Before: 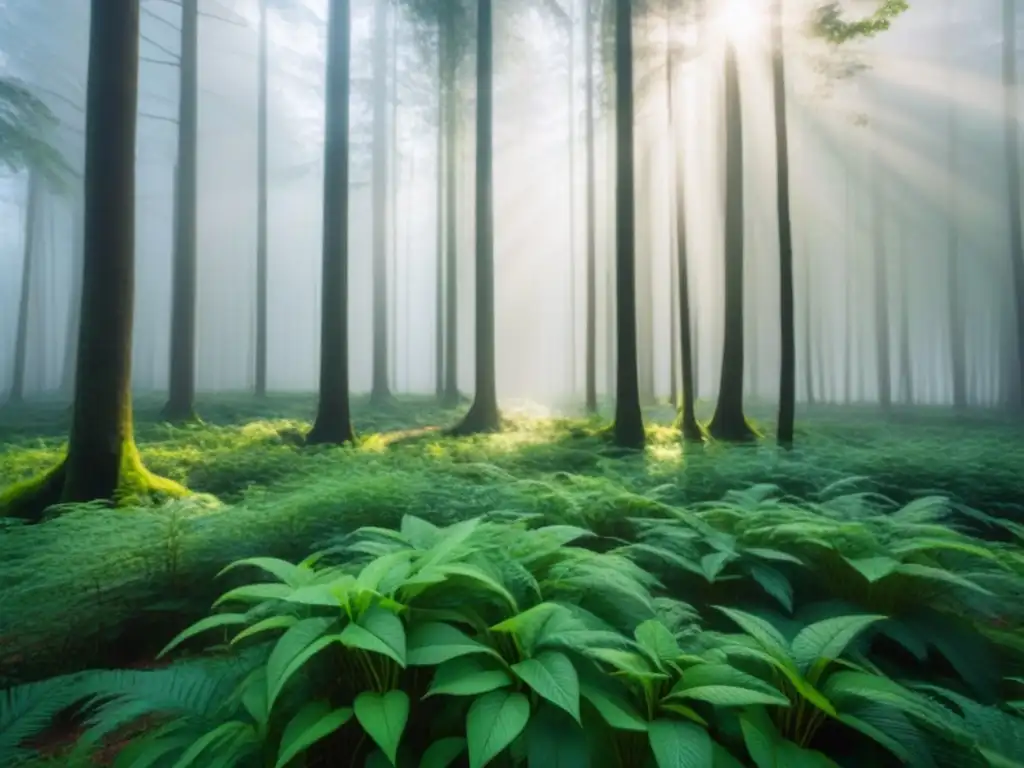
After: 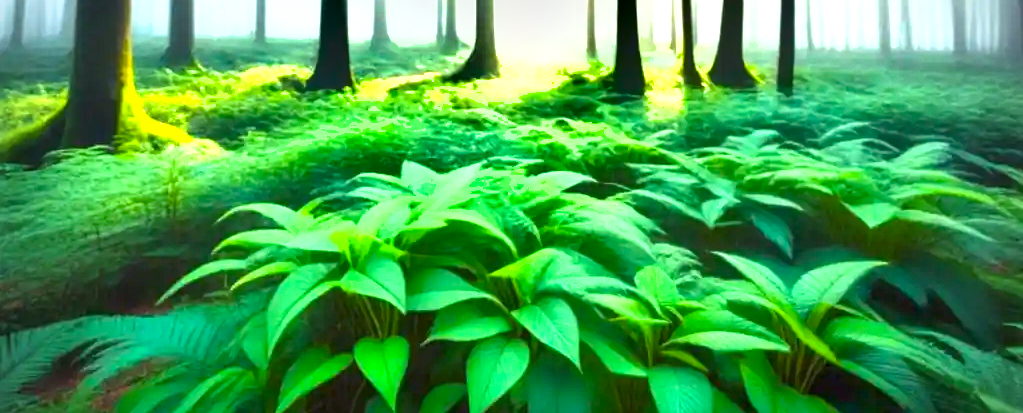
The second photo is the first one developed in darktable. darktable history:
vignetting: width/height ratio 1.093
color balance rgb: shadows lift › chroma 3.304%, shadows lift › hue 281.26°, power › chroma 0.32%, power › hue 22.84°, global offset › luminance -0.357%, perceptual saturation grading › global saturation 30.718%
shadows and highlights: low approximation 0.01, soften with gaussian
sharpen: radius 5.36, amount 0.314, threshold 26.421
exposure: black level correction 0, exposure 1.896 EV, compensate highlight preservation false
crop and rotate: top 46.14%, right 0.078%
